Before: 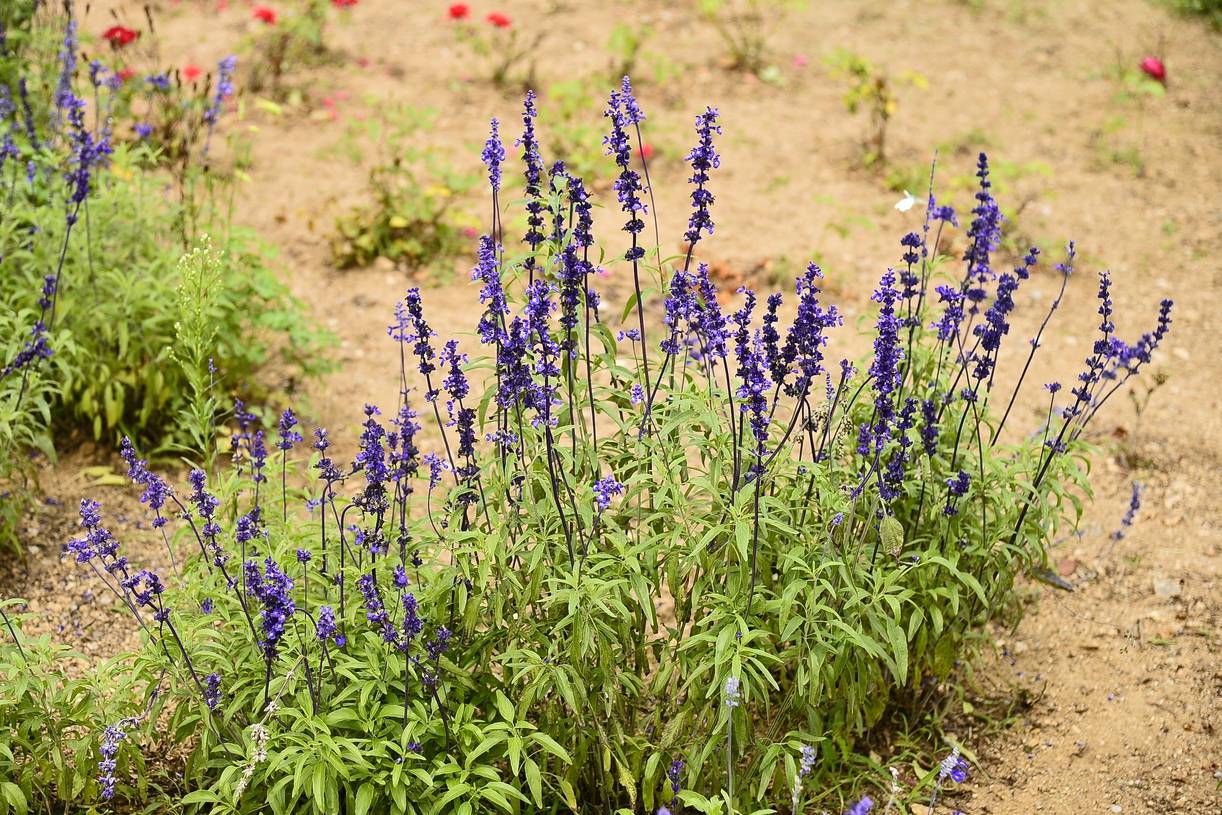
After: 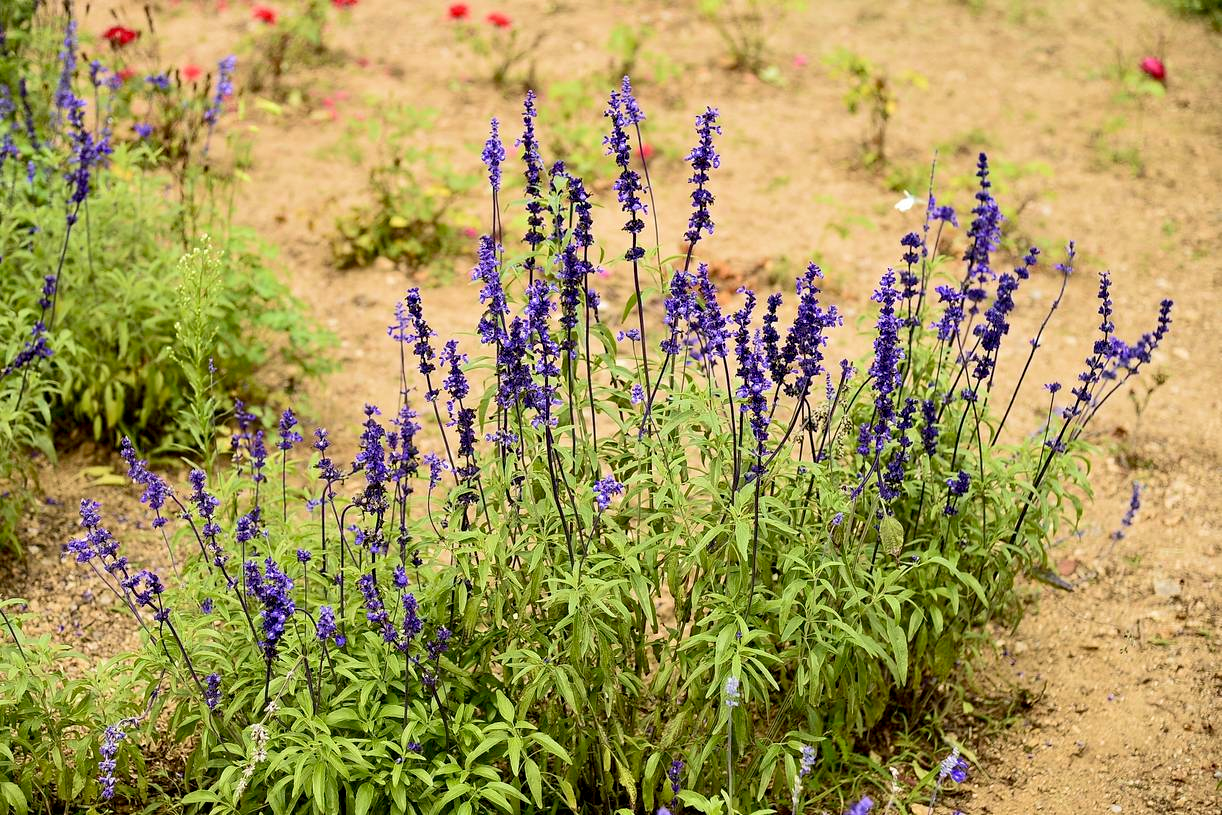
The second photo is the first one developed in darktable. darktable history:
velvia: on, module defaults
exposure: black level correction 0.01, exposure 0.011 EV, compensate highlight preservation false
